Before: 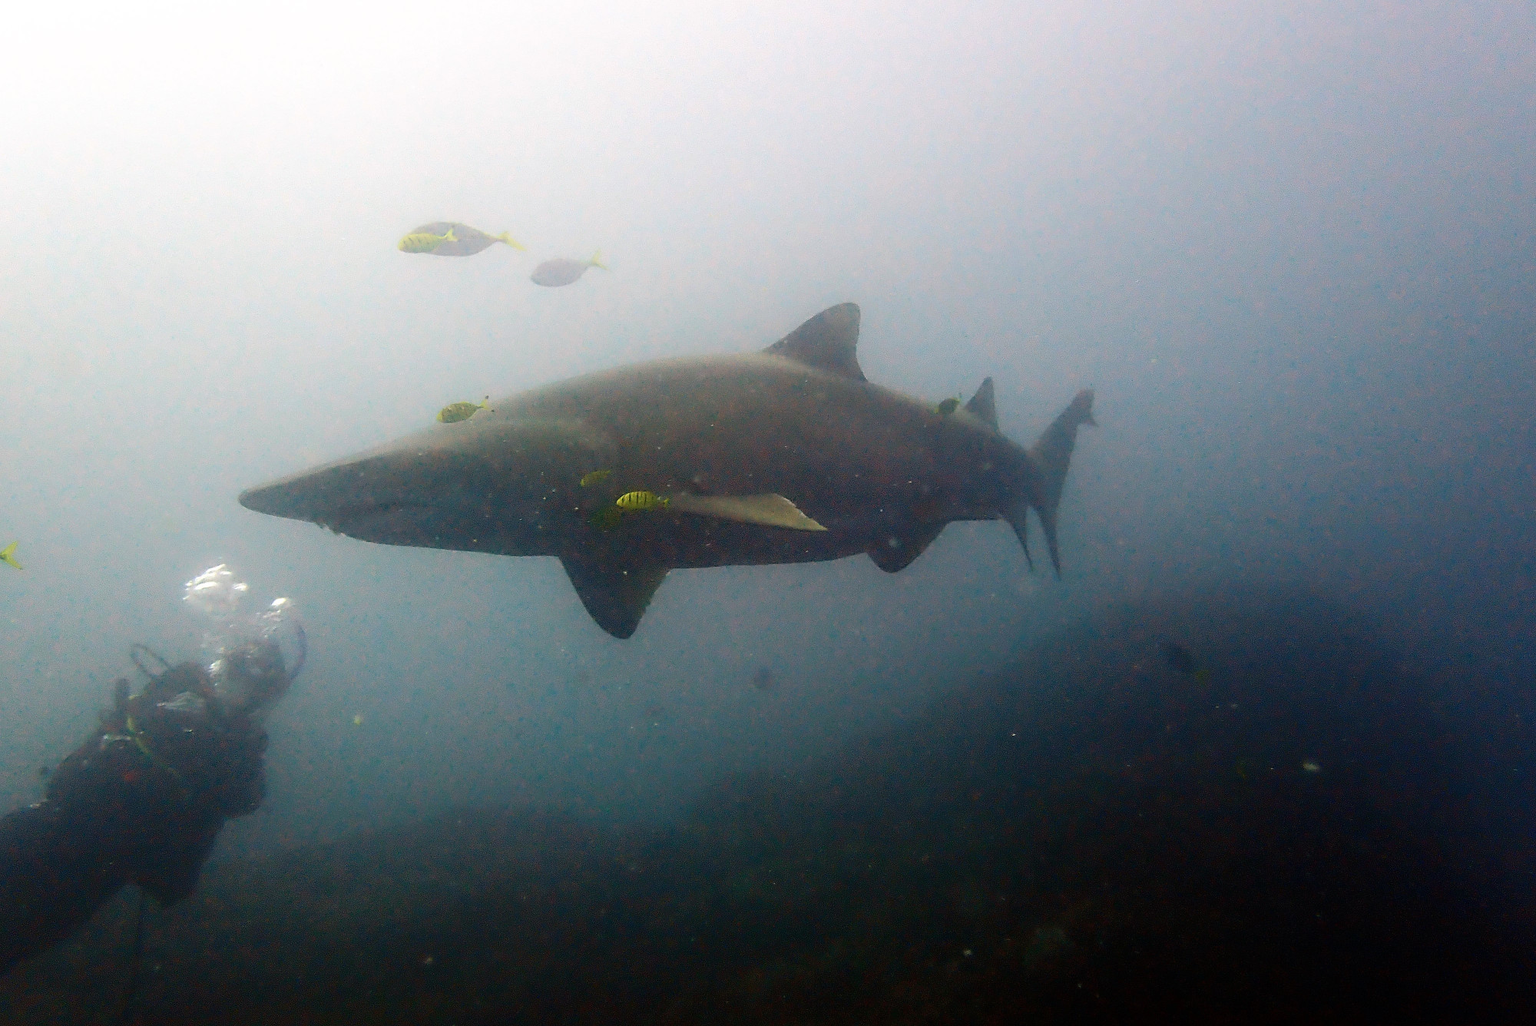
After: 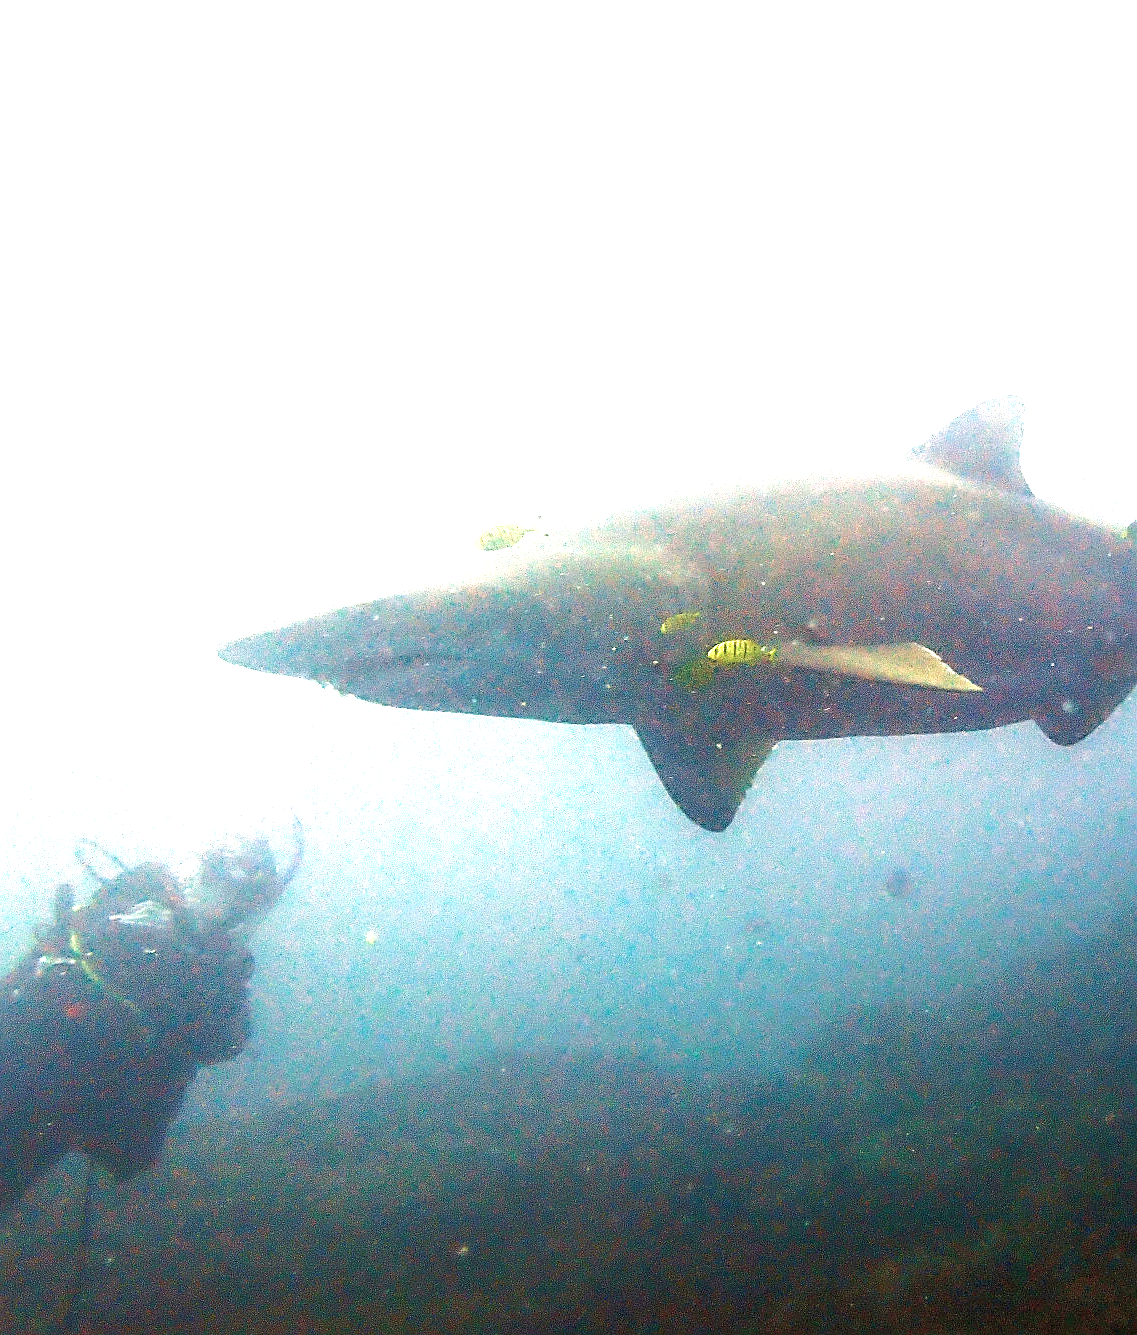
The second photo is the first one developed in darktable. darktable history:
exposure: exposure 1.992 EV, compensate highlight preservation false
crop: left 4.751%, right 38.386%
local contrast: on, module defaults
velvia: on, module defaults
sharpen: on, module defaults
